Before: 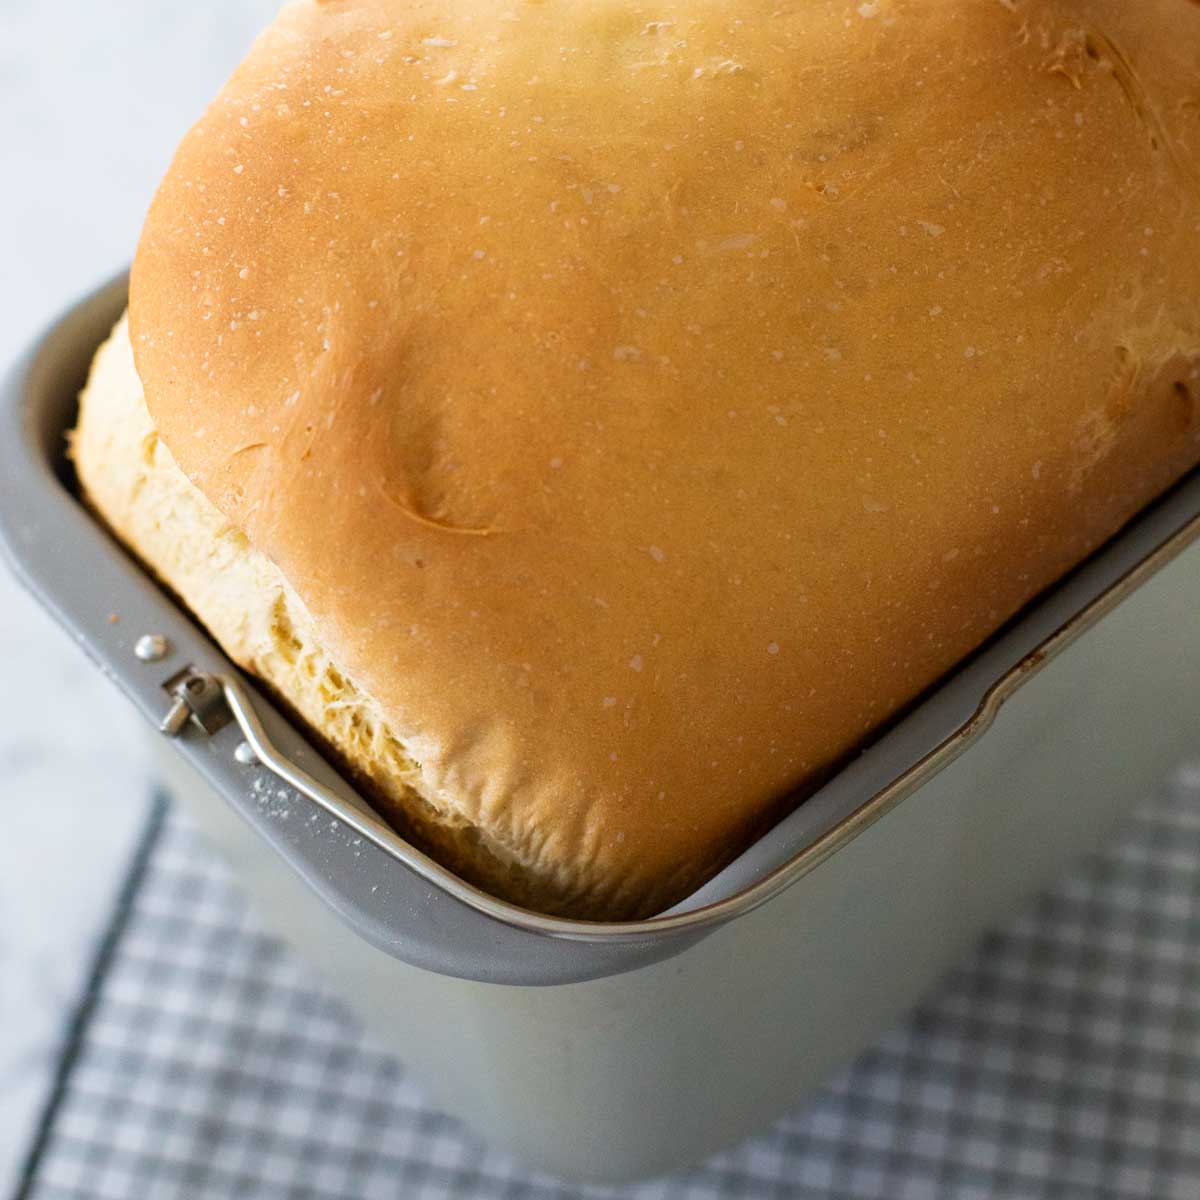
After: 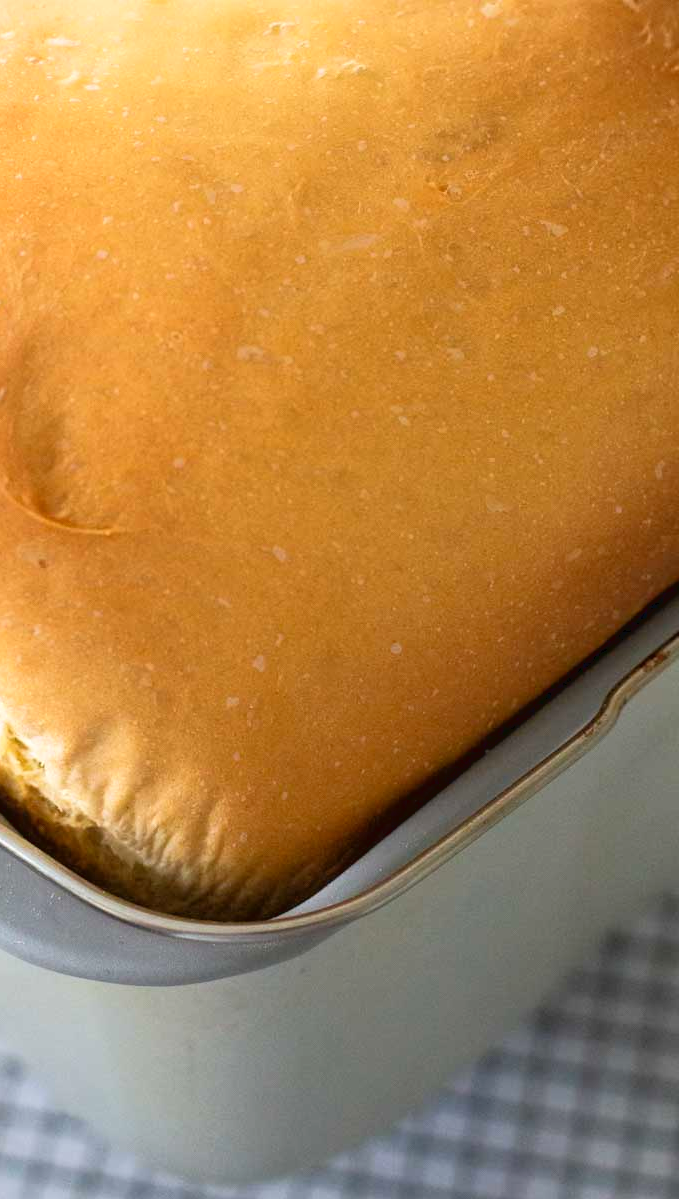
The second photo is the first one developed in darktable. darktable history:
exposure: exposure 0.169 EV, compensate highlight preservation false
crop: left 31.46%, top 0.009%, right 11.888%
tone curve: curves: ch0 [(0, 0) (0.003, 0.032) (0.011, 0.033) (0.025, 0.036) (0.044, 0.046) (0.069, 0.069) (0.1, 0.108) (0.136, 0.157) (0.177, 0.208) (0.224, 0.256) (0.277, 0.313) (0.335, 0.379) (0.399, 0.444) (0.468, 0.514) (0.543, 0.595) (0.623, 0.687) (0.709, 0.772) (0.801, 0.854) (0.898, 0.933) (1, 1)], color space Lab, linked channels, preserve colors none
